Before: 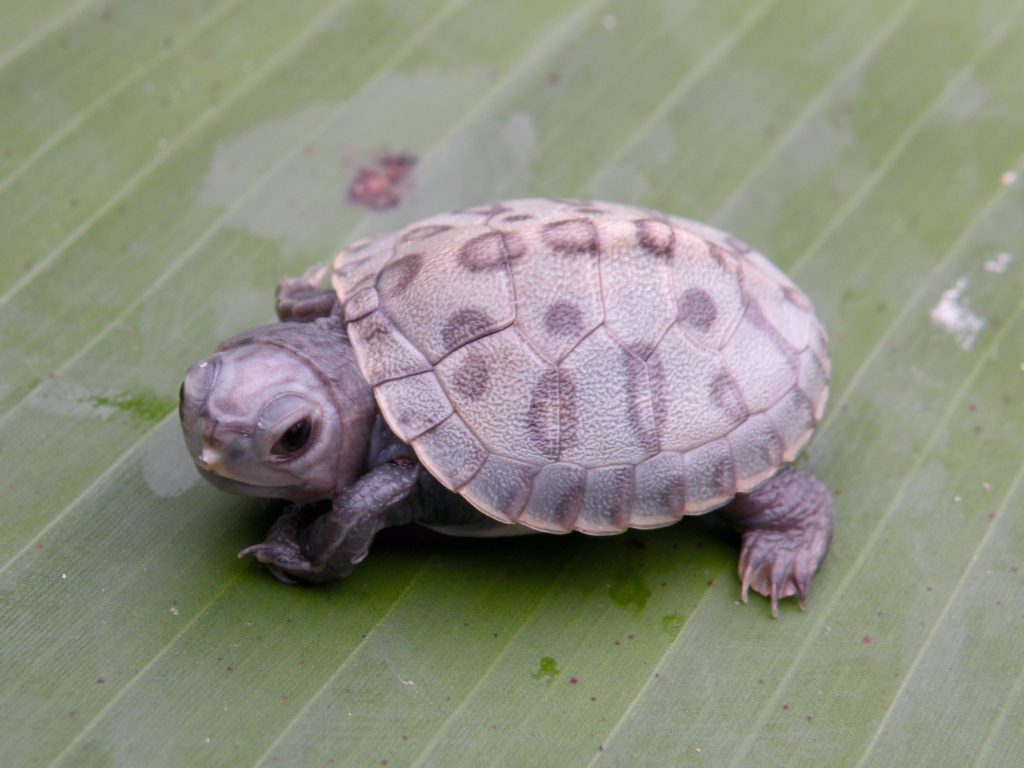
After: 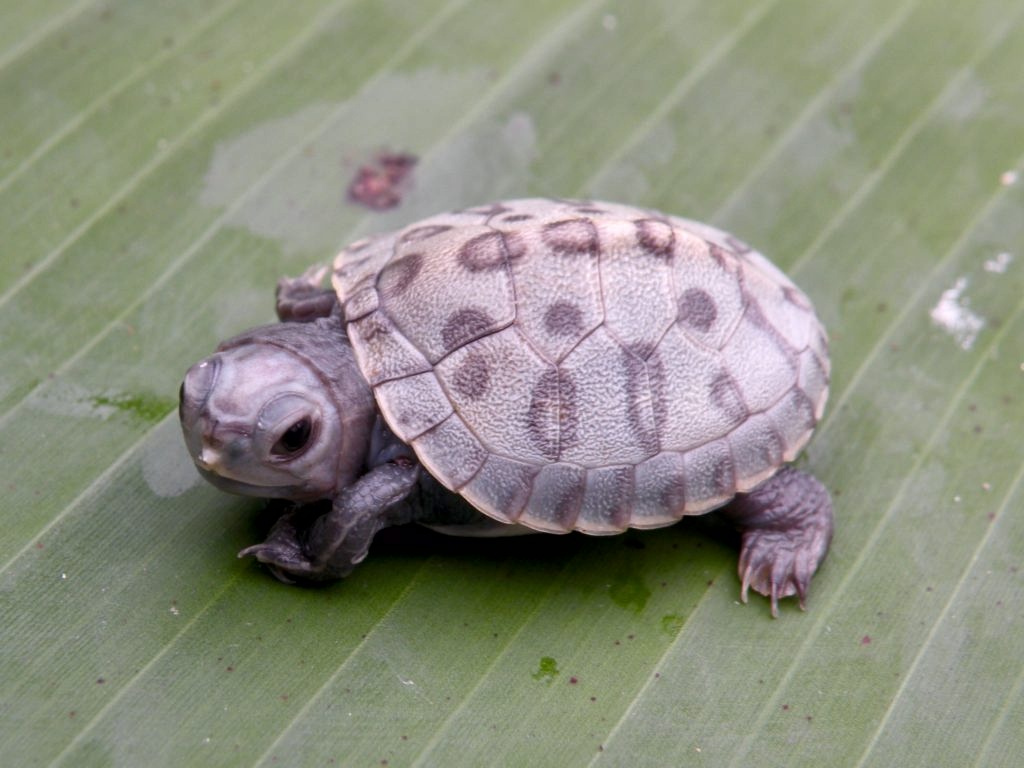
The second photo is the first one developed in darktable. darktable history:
local contrast: mode bilateral grid, contrast 20, coarseness 50, detail 139%, midtone range 0.2
